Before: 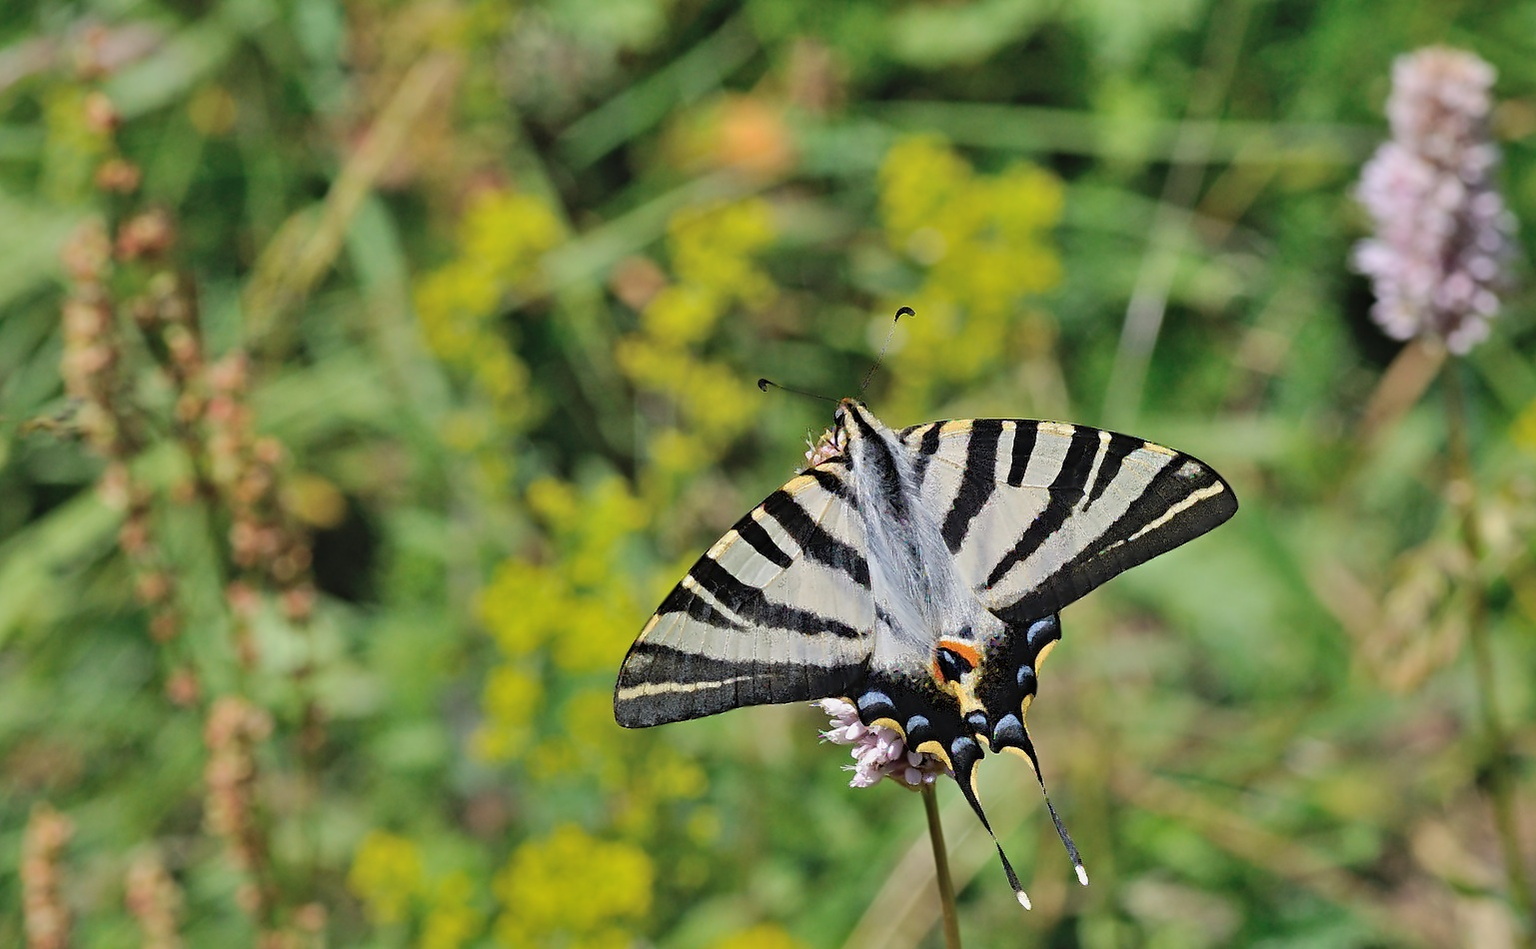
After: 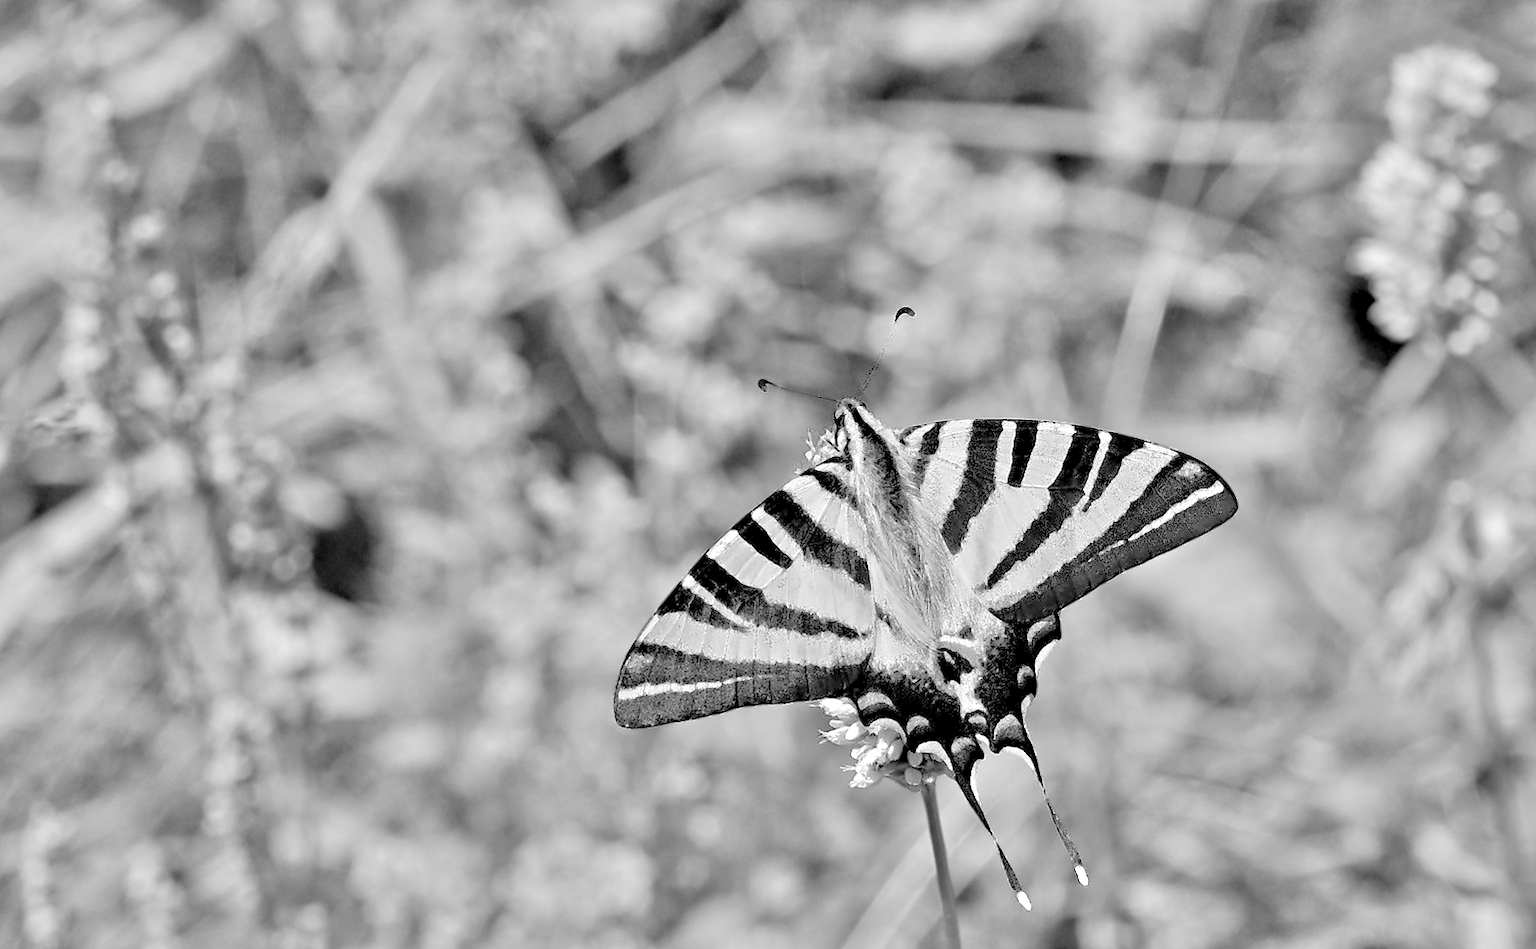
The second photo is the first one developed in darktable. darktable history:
rgb levels: levels [[0.013, 0.434, 0.89], [0, 0.5, 1], [0, 0.5, 1]]
tone equalizer: -7 EV 0.15 EV, -6 EV 0.6 EV, -5 EV 1.15 EV, -4 EV 1.33 EV, -3 EV 1.15 EV, -2 EV 0.6 EV, -1 EV 0.15 EV, mask exposure compensation -0.5 EV
monochrome: on, module defaults
